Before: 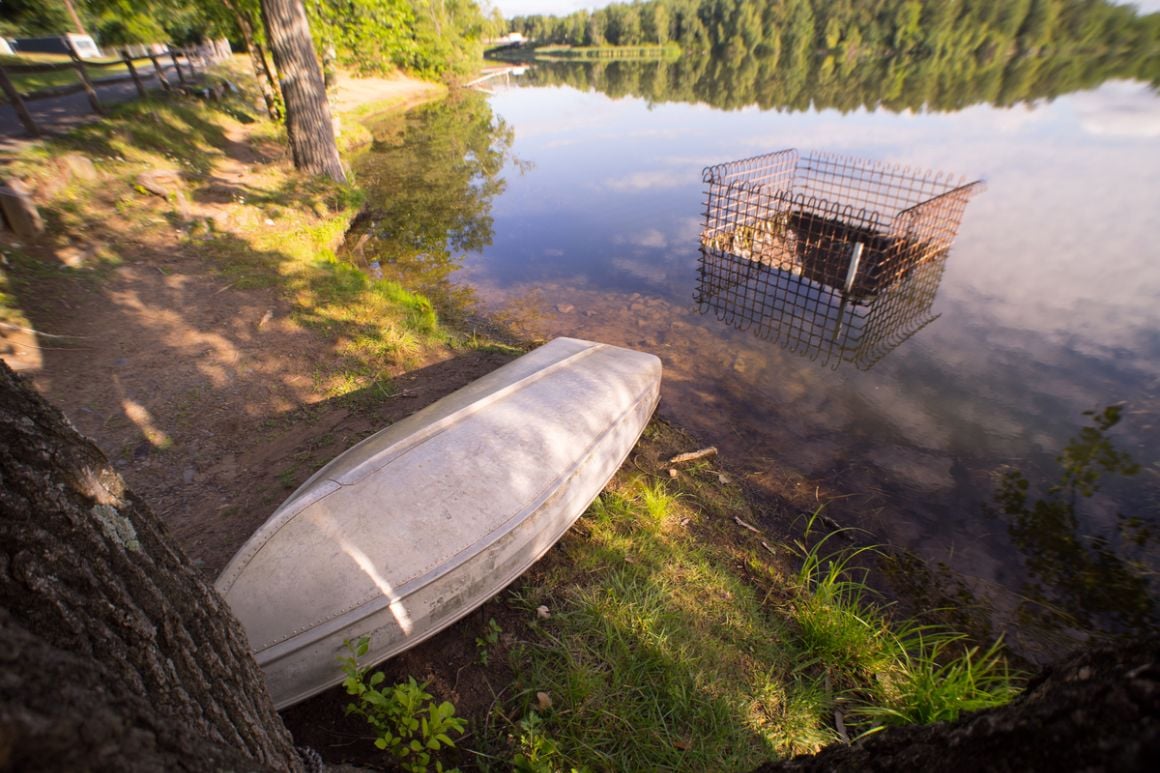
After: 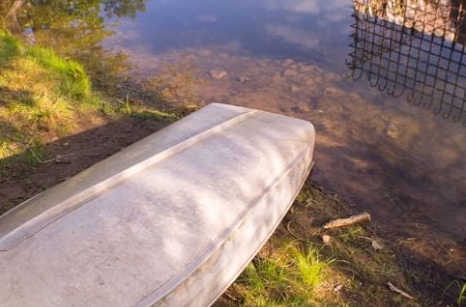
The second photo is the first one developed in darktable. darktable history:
tone equalizer: edges refinement/feathering 500, mask exposure compensation -1.57 EV, preserve details no
exposure: compensate exposure bias true, compensate highlight preservation false
crop: left 29.98%, top 30.376%, right 29.796%, bottom 29.899%
